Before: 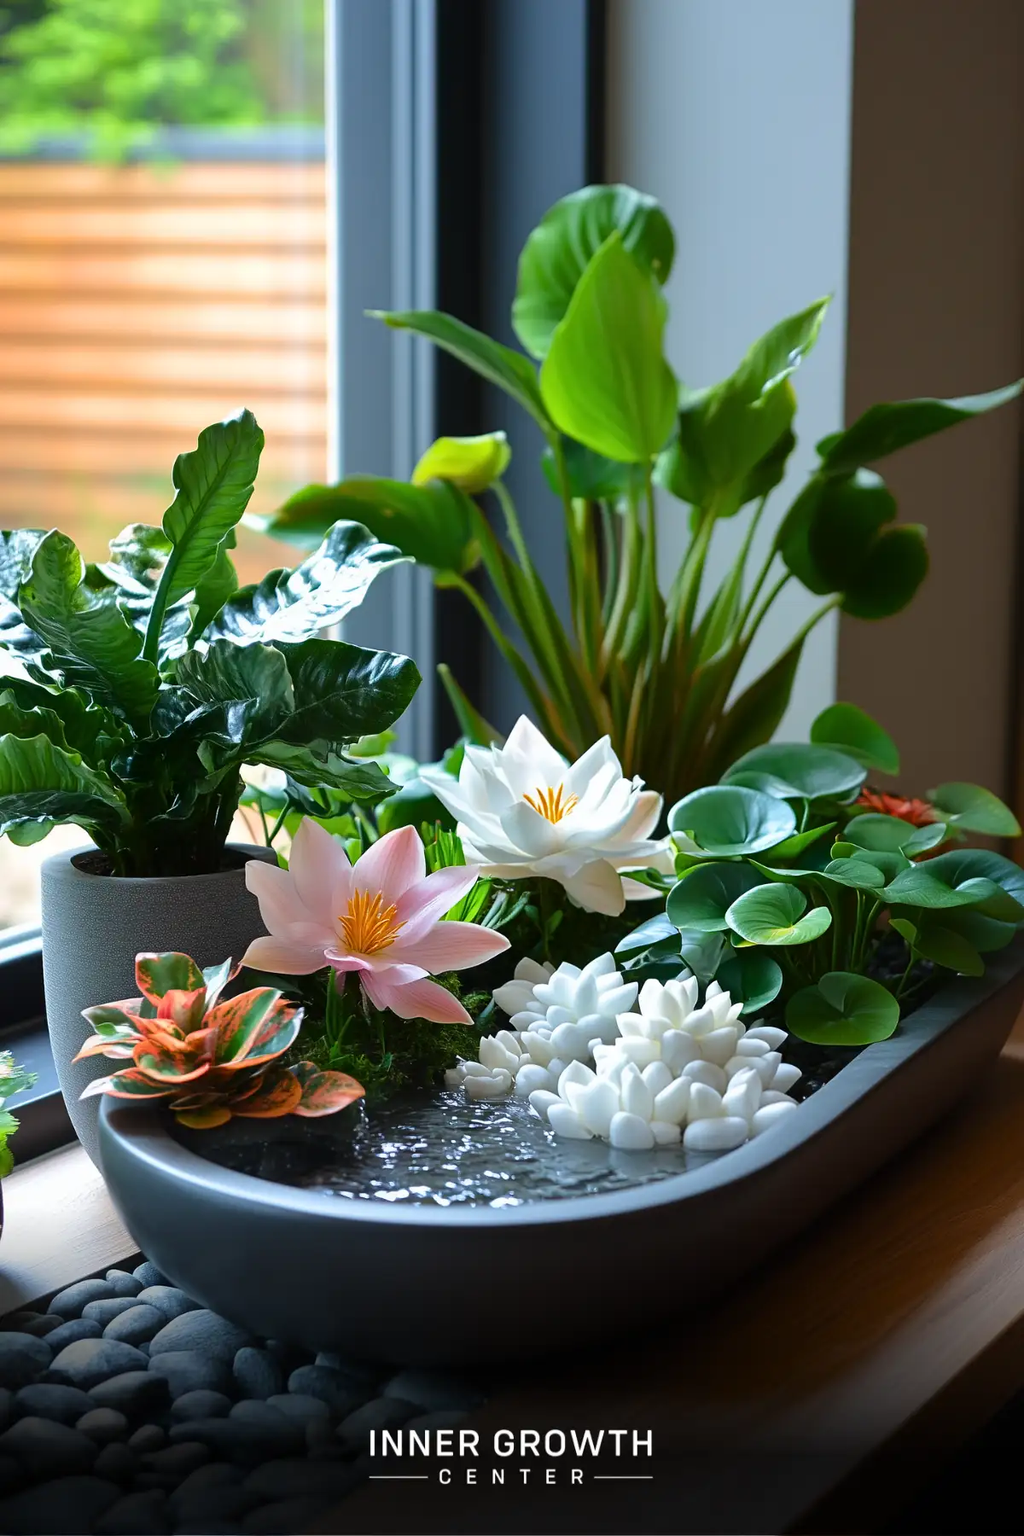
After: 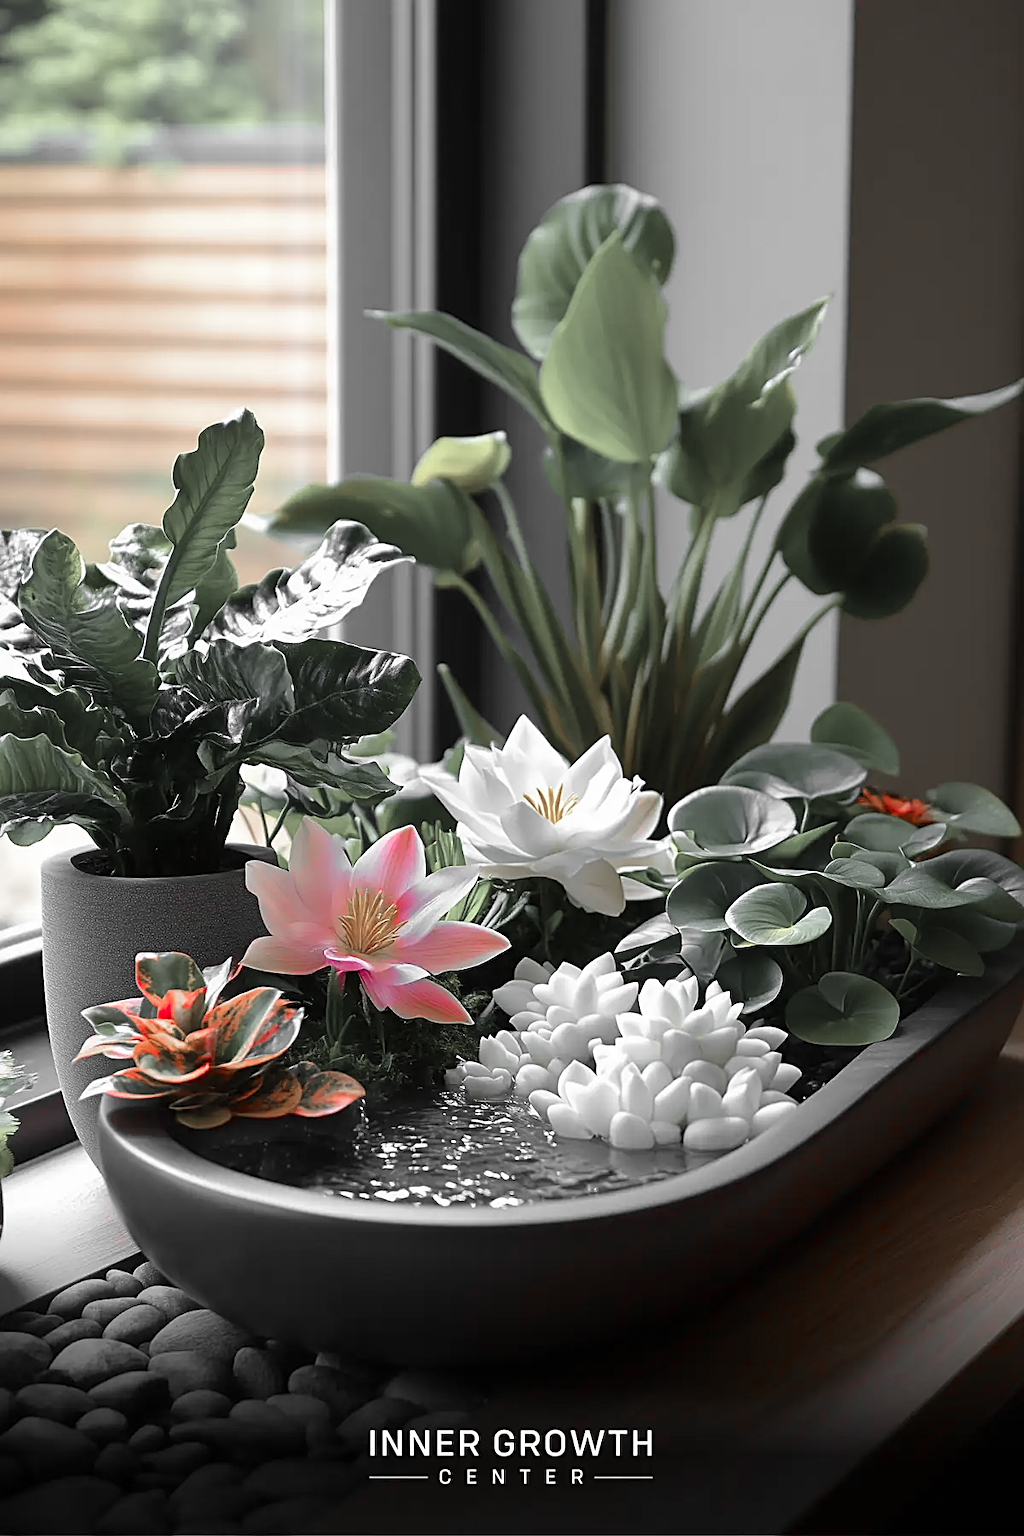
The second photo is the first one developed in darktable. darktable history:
color zones: curves: ch1 [(0, 0.831) (0.08, 0.771) (0.157, 0.268) (0.241, 0.207) (0.562, -0.005) (0.714, -0.013) (0.876, 0.01) (1, 0.831)]
sharpen: on, module defaults
